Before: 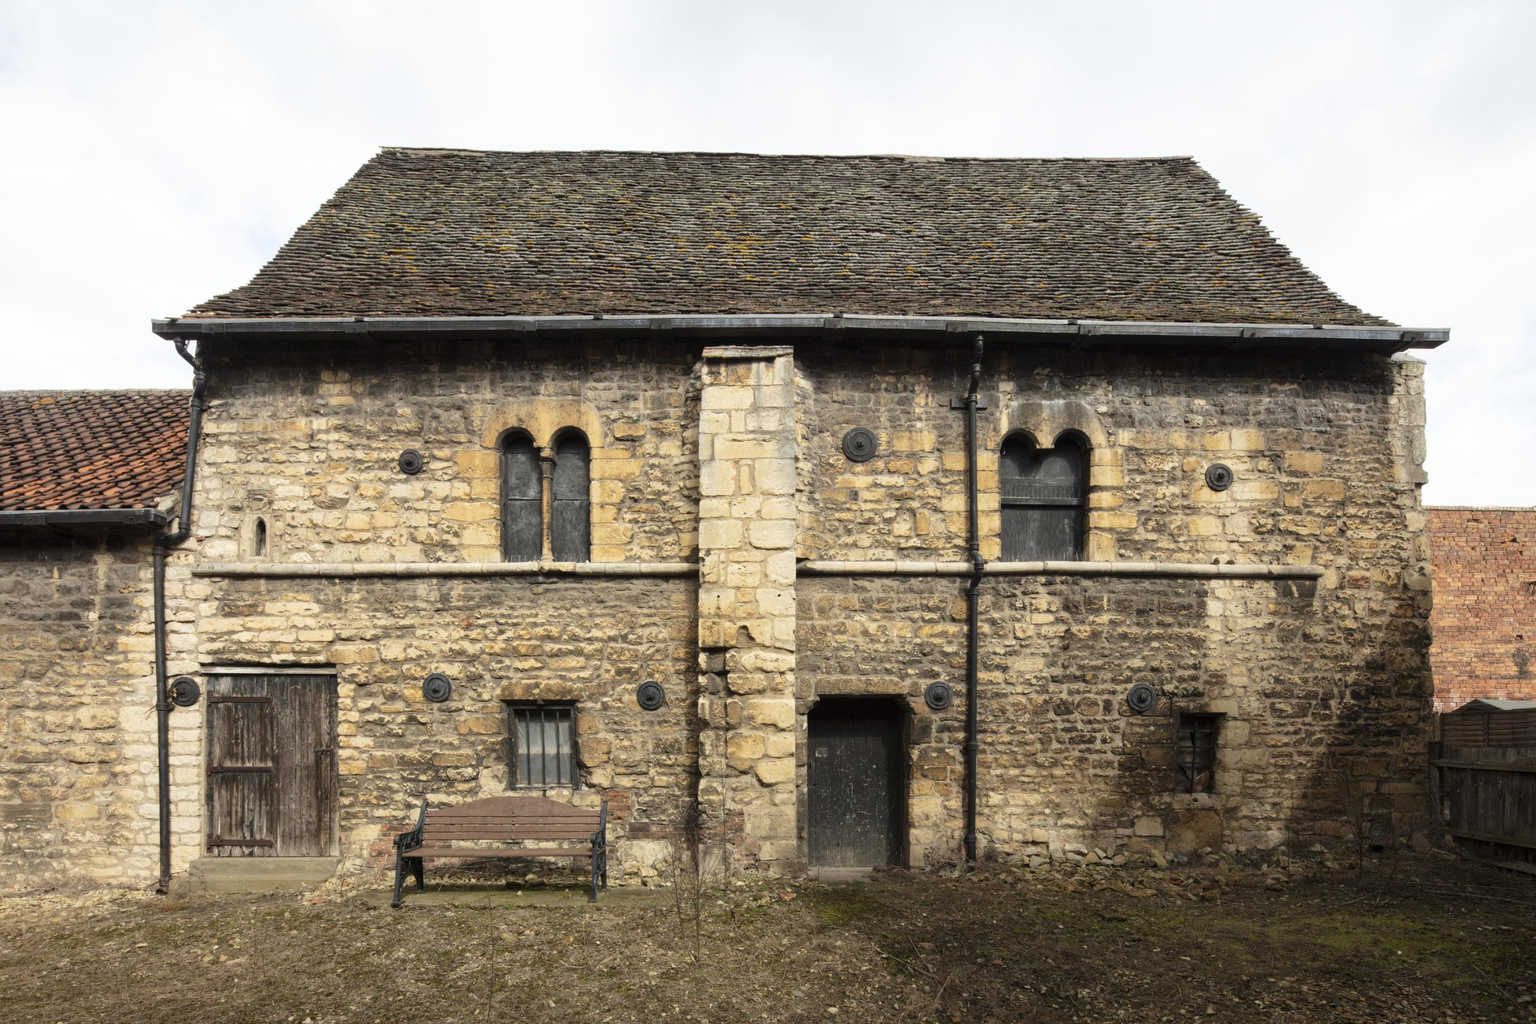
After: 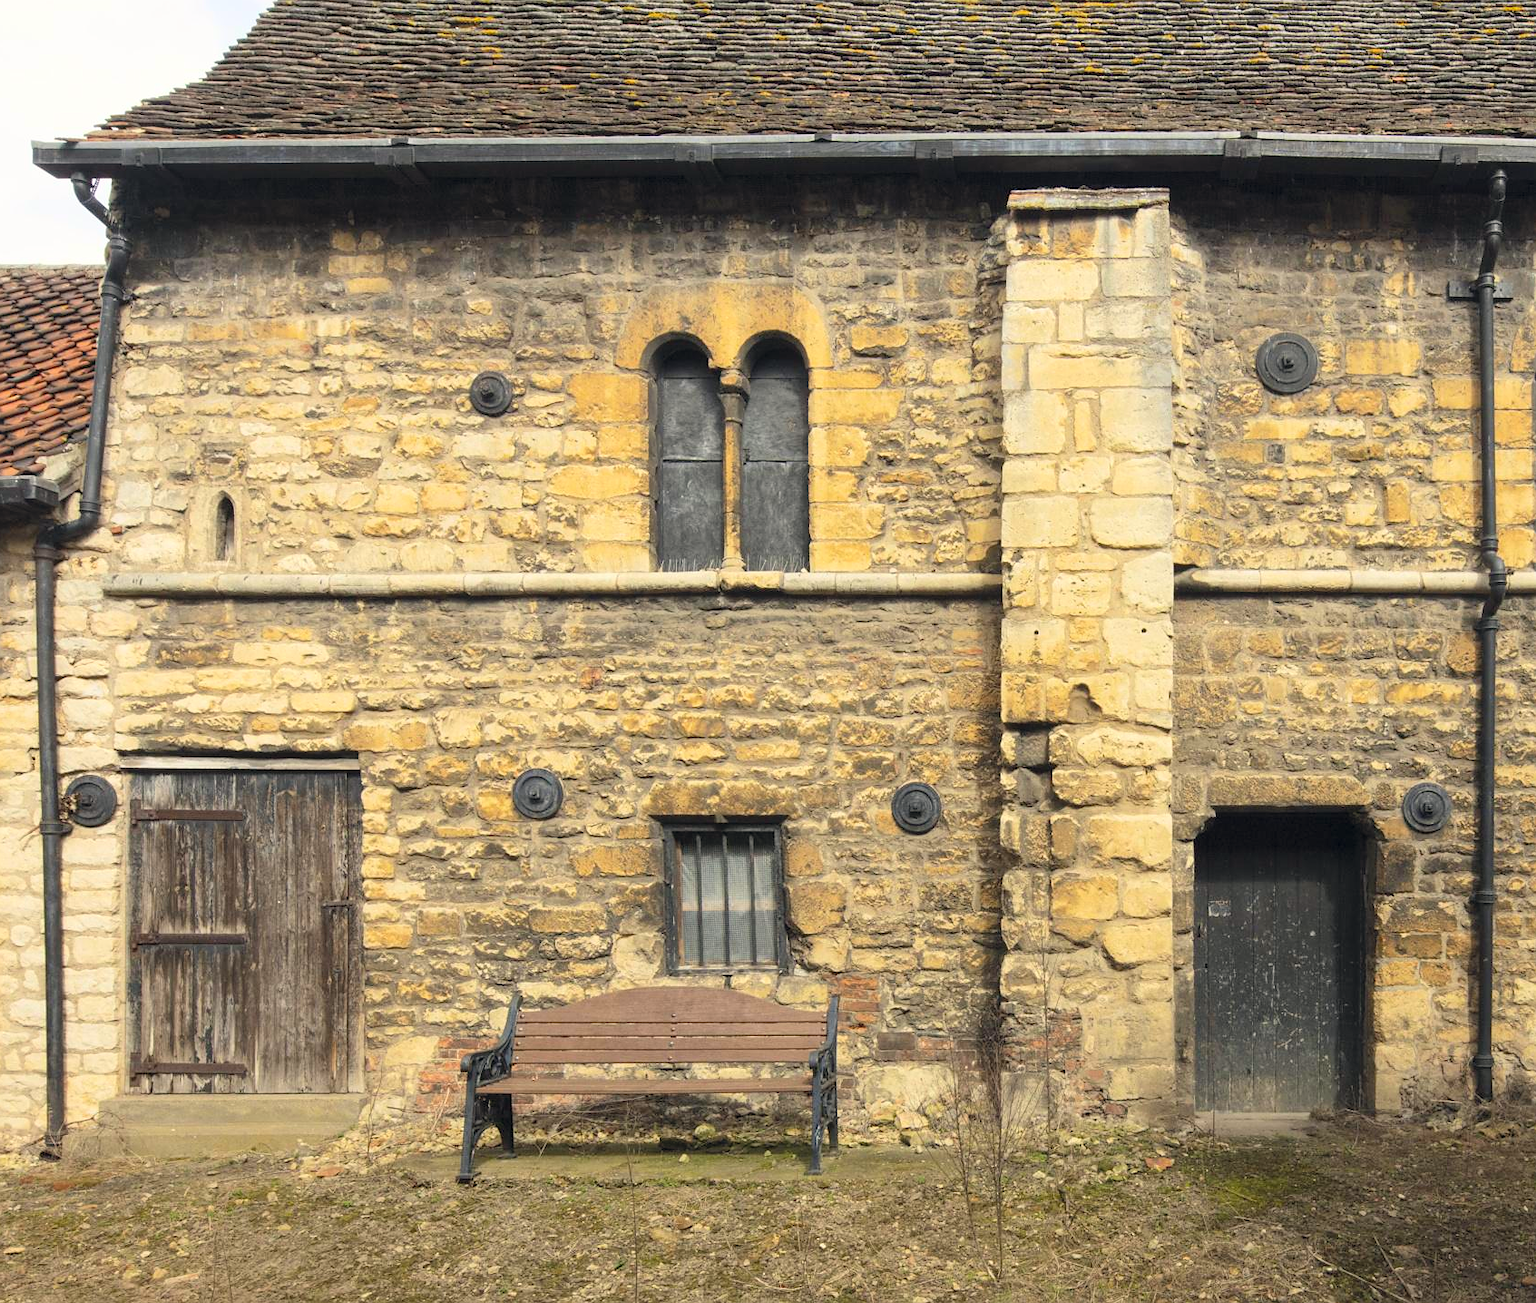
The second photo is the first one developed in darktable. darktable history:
color correction: highlights a* 0.337, highlights b* 2.69, shadows a* -1.29, shadows b* -4.22
sharpen: radius 1.038
crop: left 8.724%, top 23.434%, right 34.813%, bottom 4.67%
contrast brightness saturation: contrast 0.069, brightness 0.18, saturation 0.401
